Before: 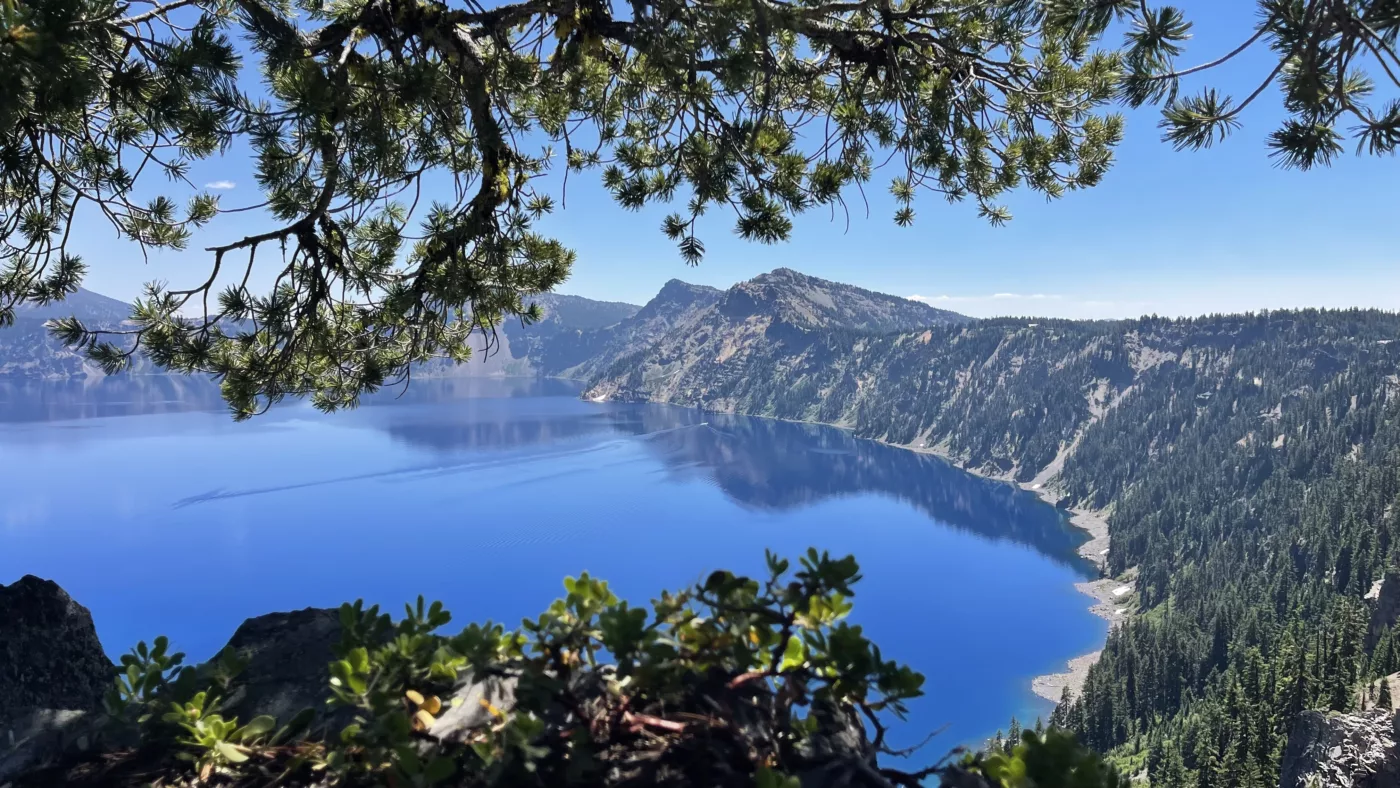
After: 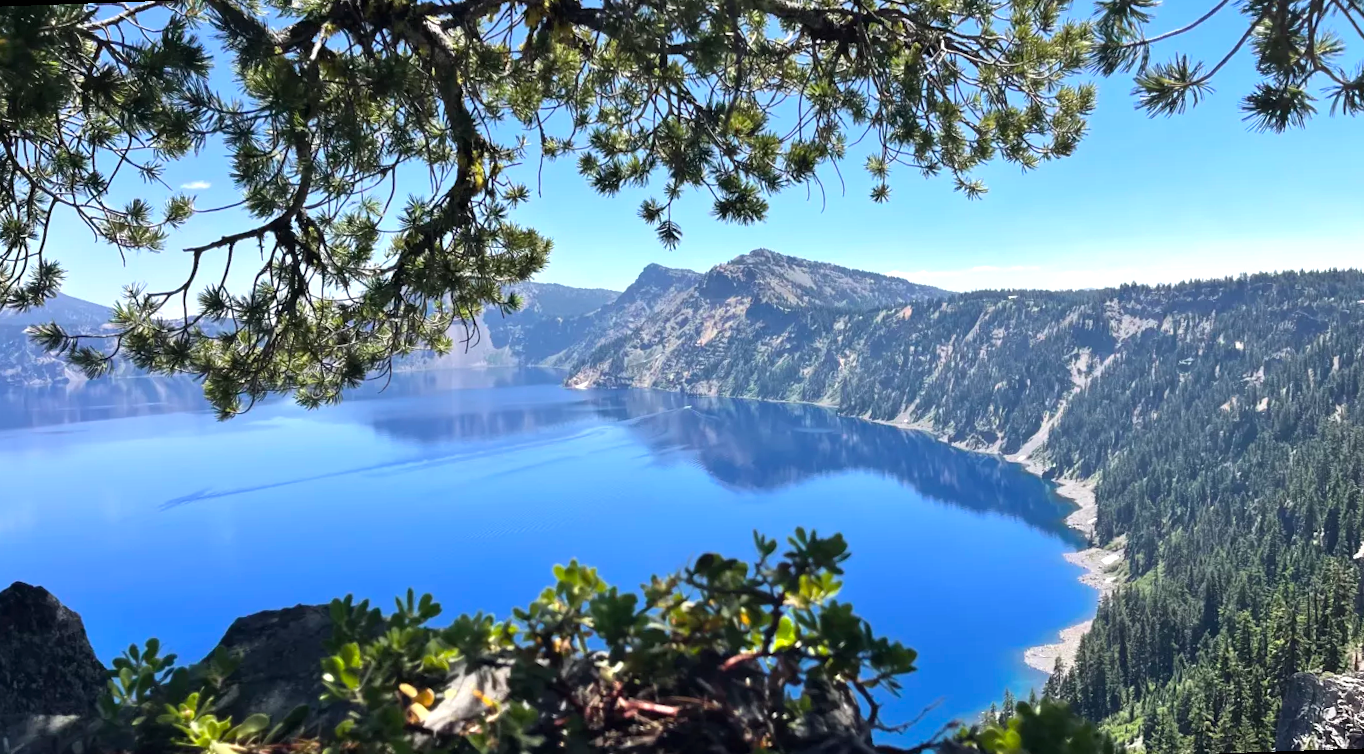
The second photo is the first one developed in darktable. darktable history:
exposure: black level correction 0, exposure 0.5 EV, compensate exposure bias true, compensate highlight preservation false
rotate and perspective: rotation -2°, crop left 0.022, crop right 0.978, crop top 0.049, crop bottom 0.951
